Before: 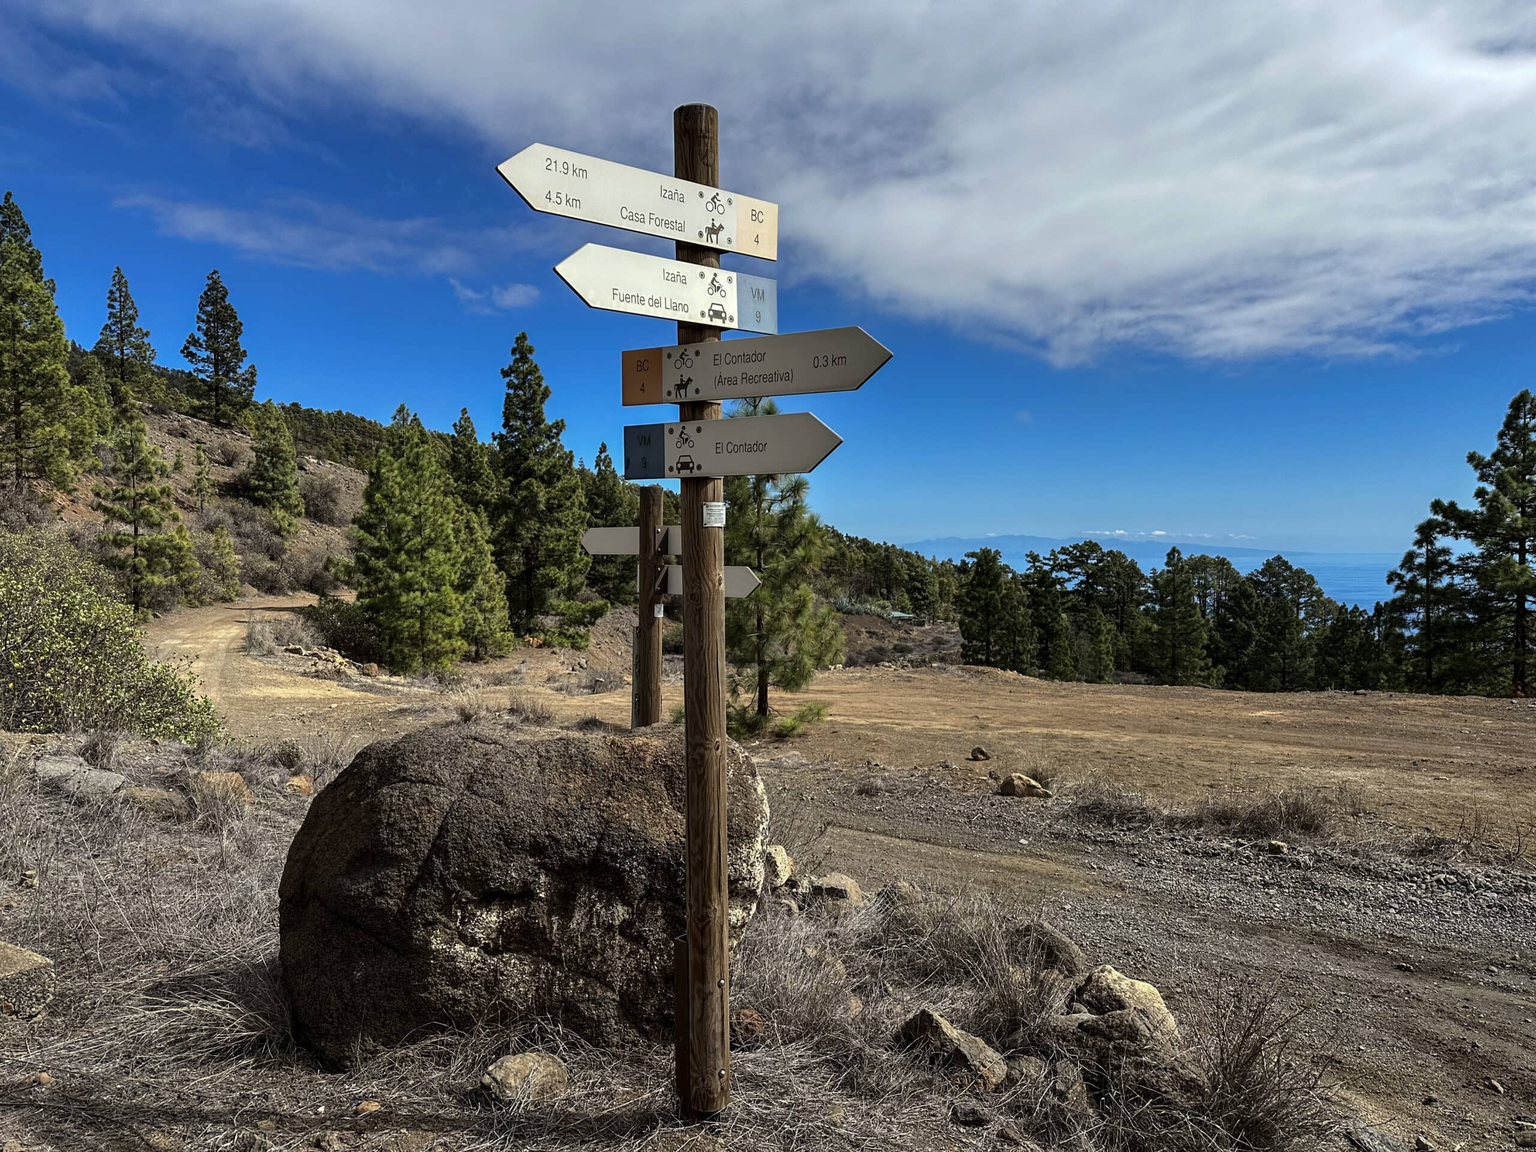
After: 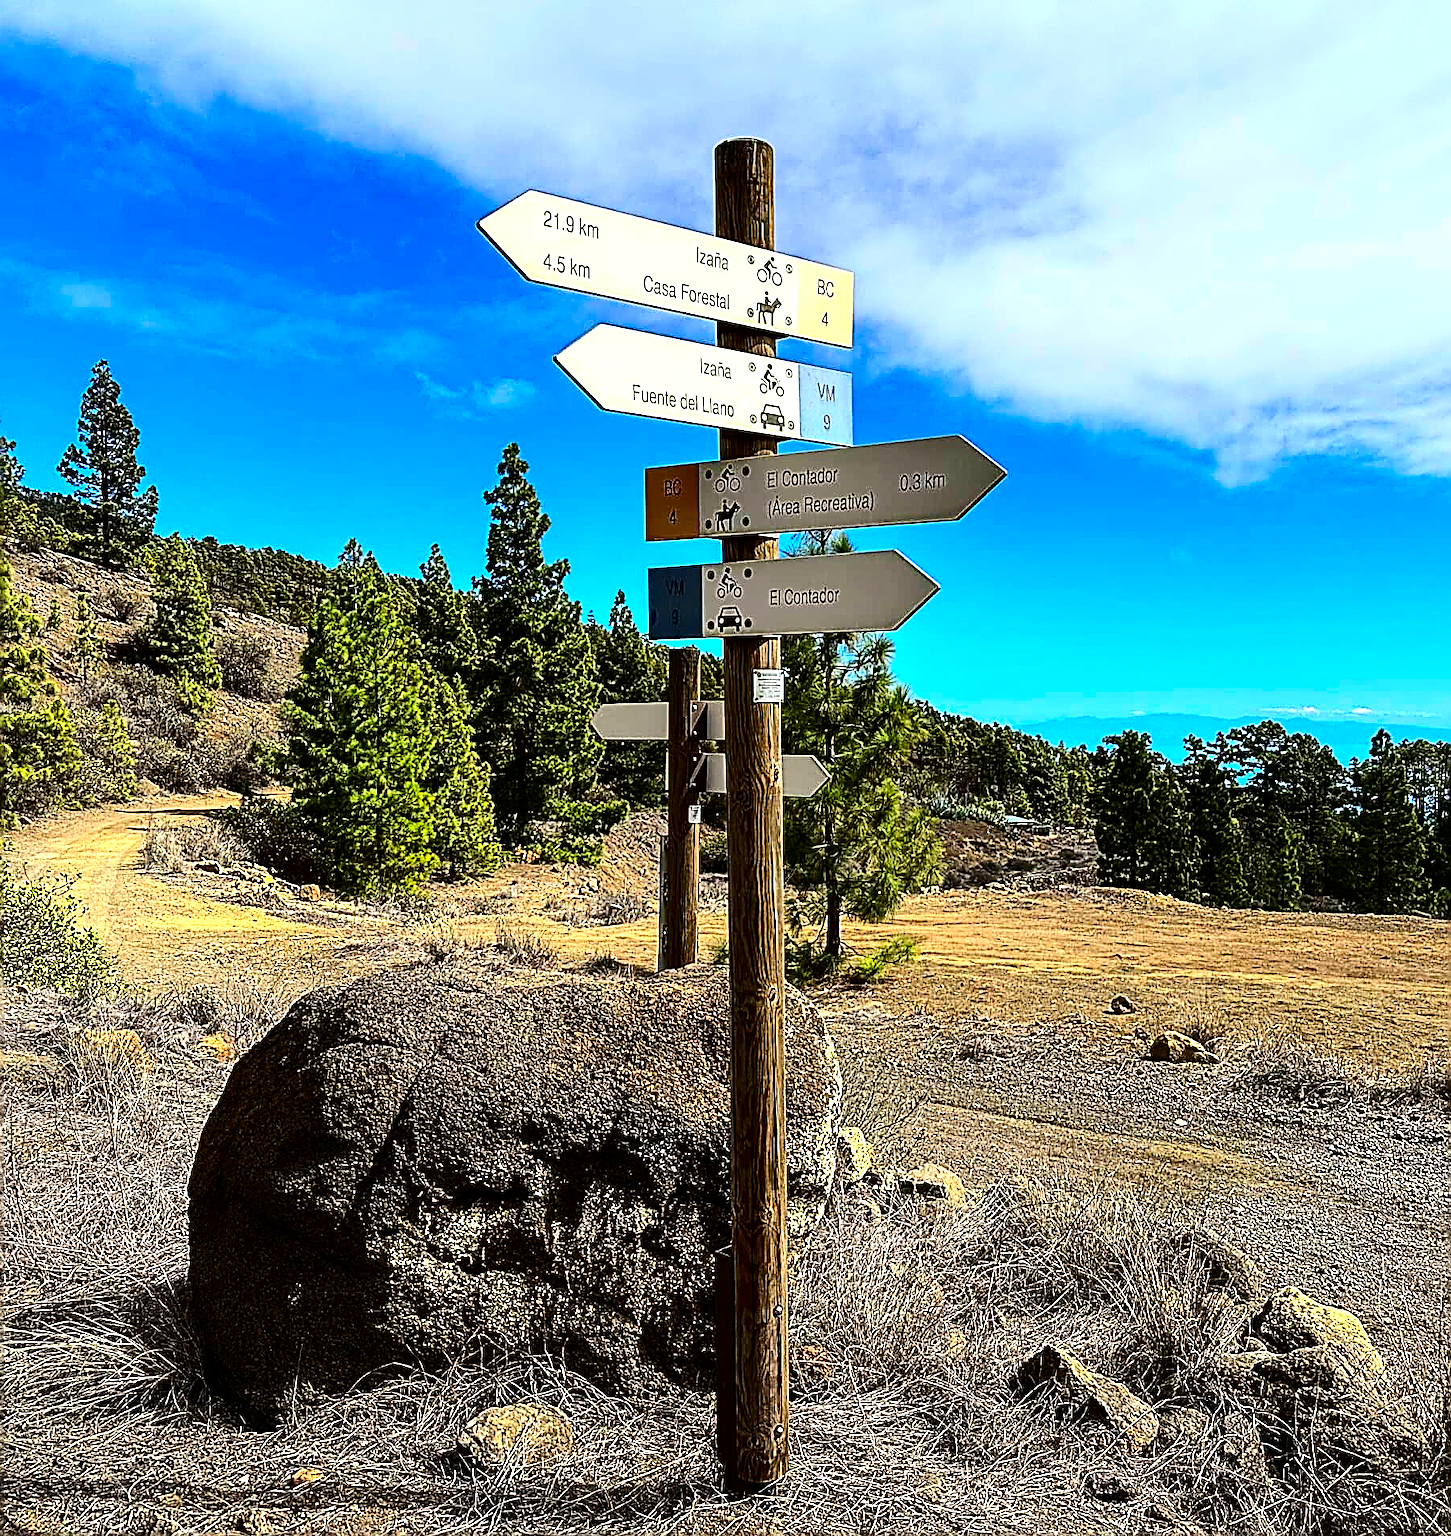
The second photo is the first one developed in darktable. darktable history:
tone equalizer: -8 EV -0.776 EV, -7 EV -0.695 EV, -6 EV -0.614 EV, -5 EV -0.371 EV, -3 EV 0.374 EV, -2 EV 0.6 EV, -1 EV 0.683 EV, +0 EV 0.746 EV
crop and rotate: left 9.005%, right 20.107%
sharpen: amount 1.986
contrast brightness saturation: contrast 0.266, brightness 0.021, saturation 0.856
